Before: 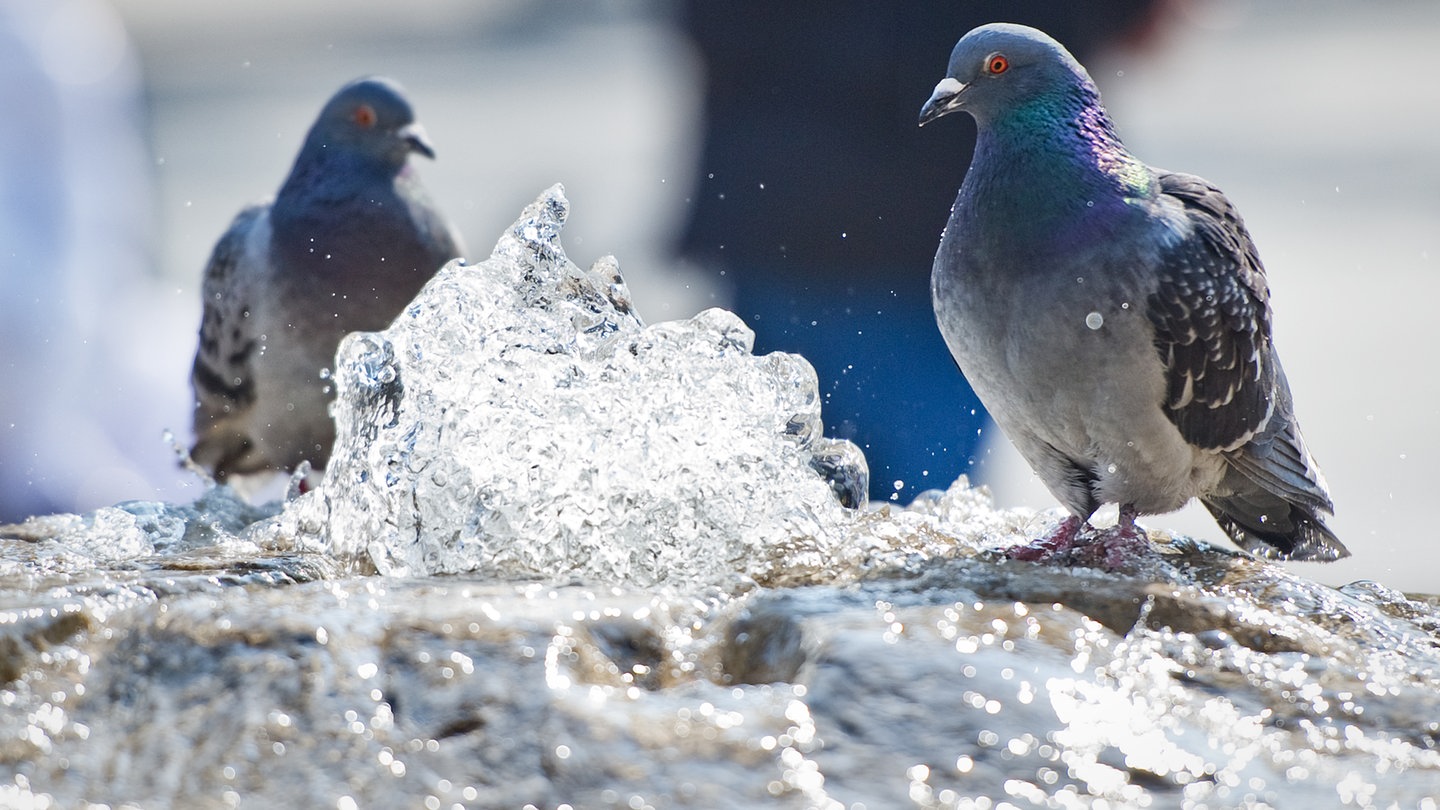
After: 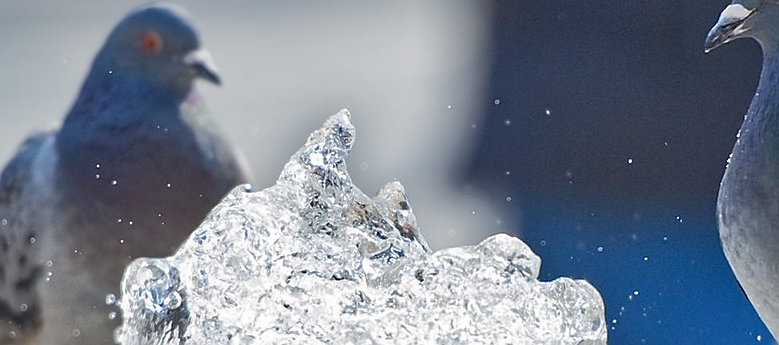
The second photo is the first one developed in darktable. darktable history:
crop: left 14.907%, top 9.195%, right 30.938%, bottom 48.112%
sharpen: radius 1.434, amount 0.414, threshold 1.417
shadows and highlights: on, module defaults
tone curve: curves: ch0 [(0, 0) (0.003, 0.003) (0.011, 0.011) (0.025, 0.024) (0.044, 0.043) (0.069, 0.068) (0.1, 0.098) (0.136, 0.133) (0.177, 0.174) (0.224, 0.22) (0.277, 0.272) (0.335, 0.329) (0.399, 0.391) (0.468, 0.459) (0.543, 0.545) (0.623, 0.625) (0.709, 0.711) (0.801, 0.802) (0.898, 0.898) (1, 1)], color space Lab, independent channels, preserve colors none
